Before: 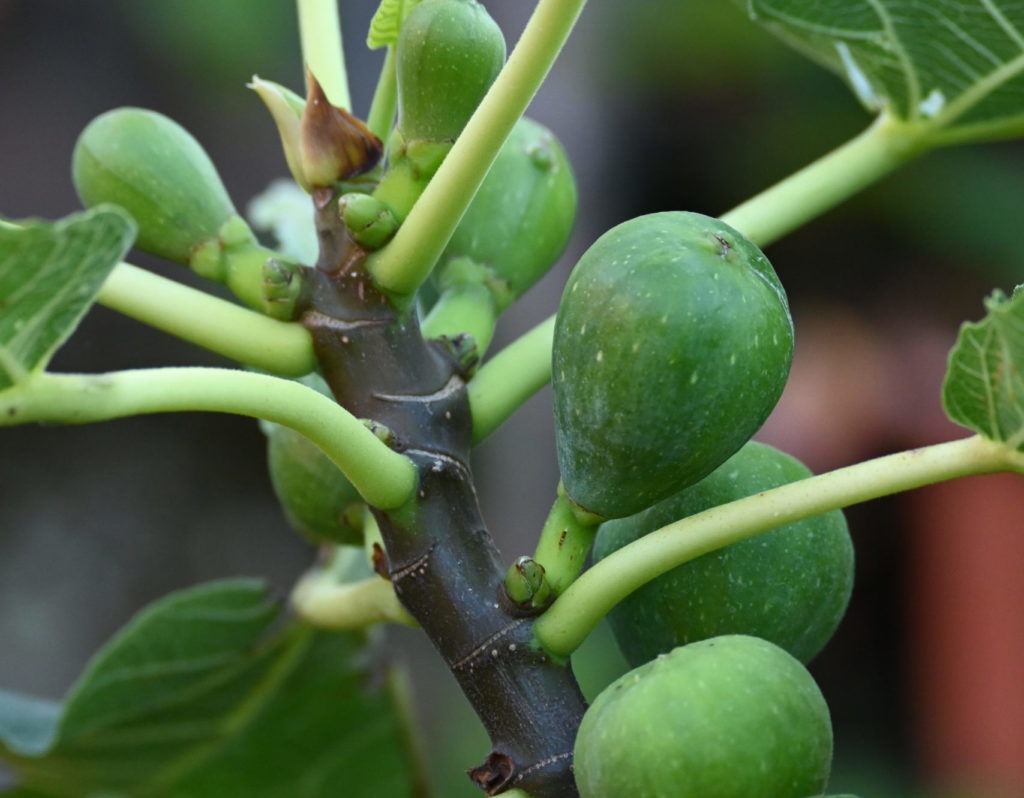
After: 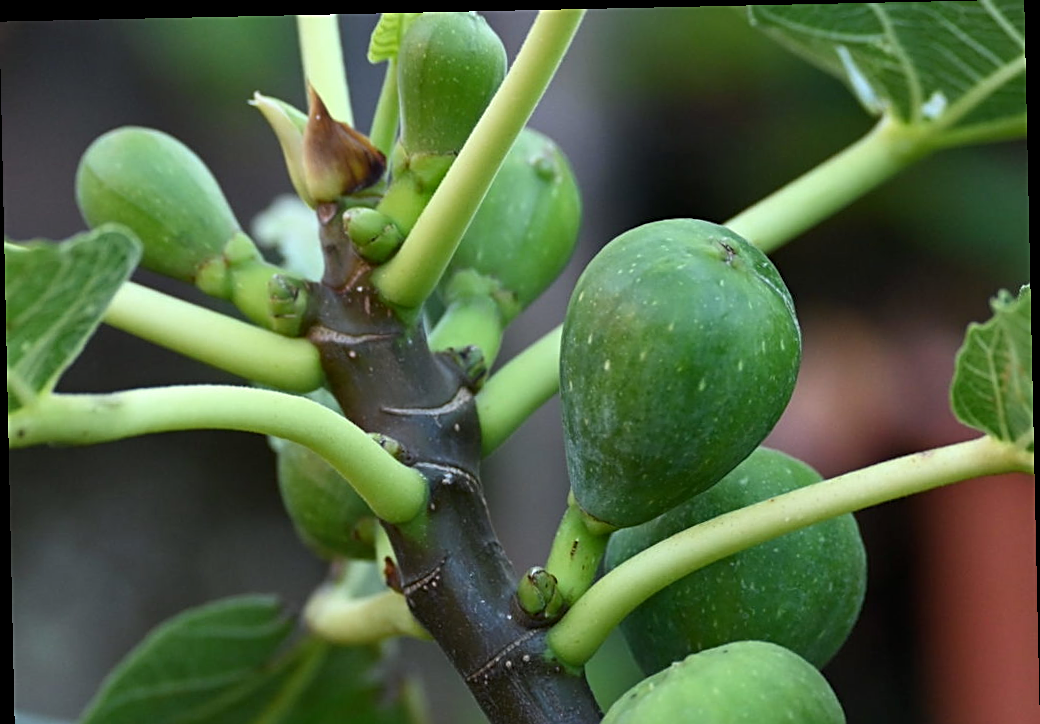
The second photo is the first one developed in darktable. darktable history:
contrast equalizer: octaves 7, y [[0.6 ×6], [0.55 ×6], [0 ×6], [0 ×6], [0 ×6]], mix 0.15
exposure: compensate highlight preservation false
sharpen: on, module defaults
rotate and perspective: rotation -1.24°, automatic cropping off
crop and rotate: top 0%, bottom 11.49%
